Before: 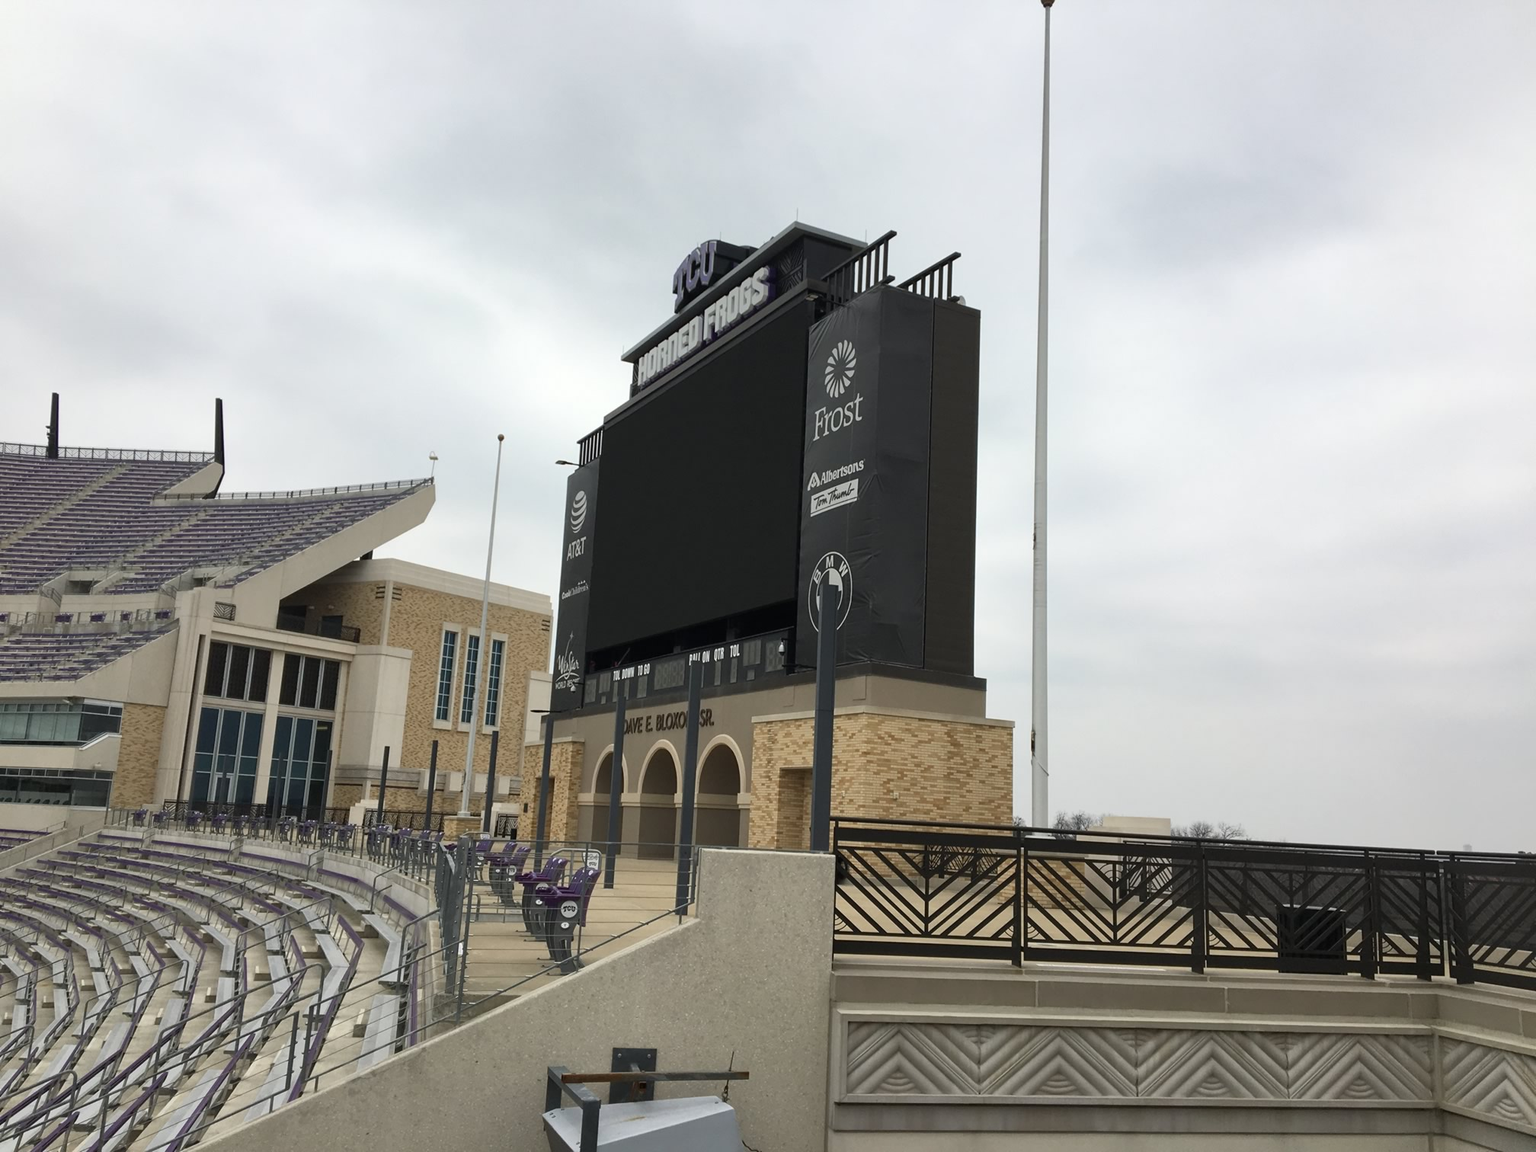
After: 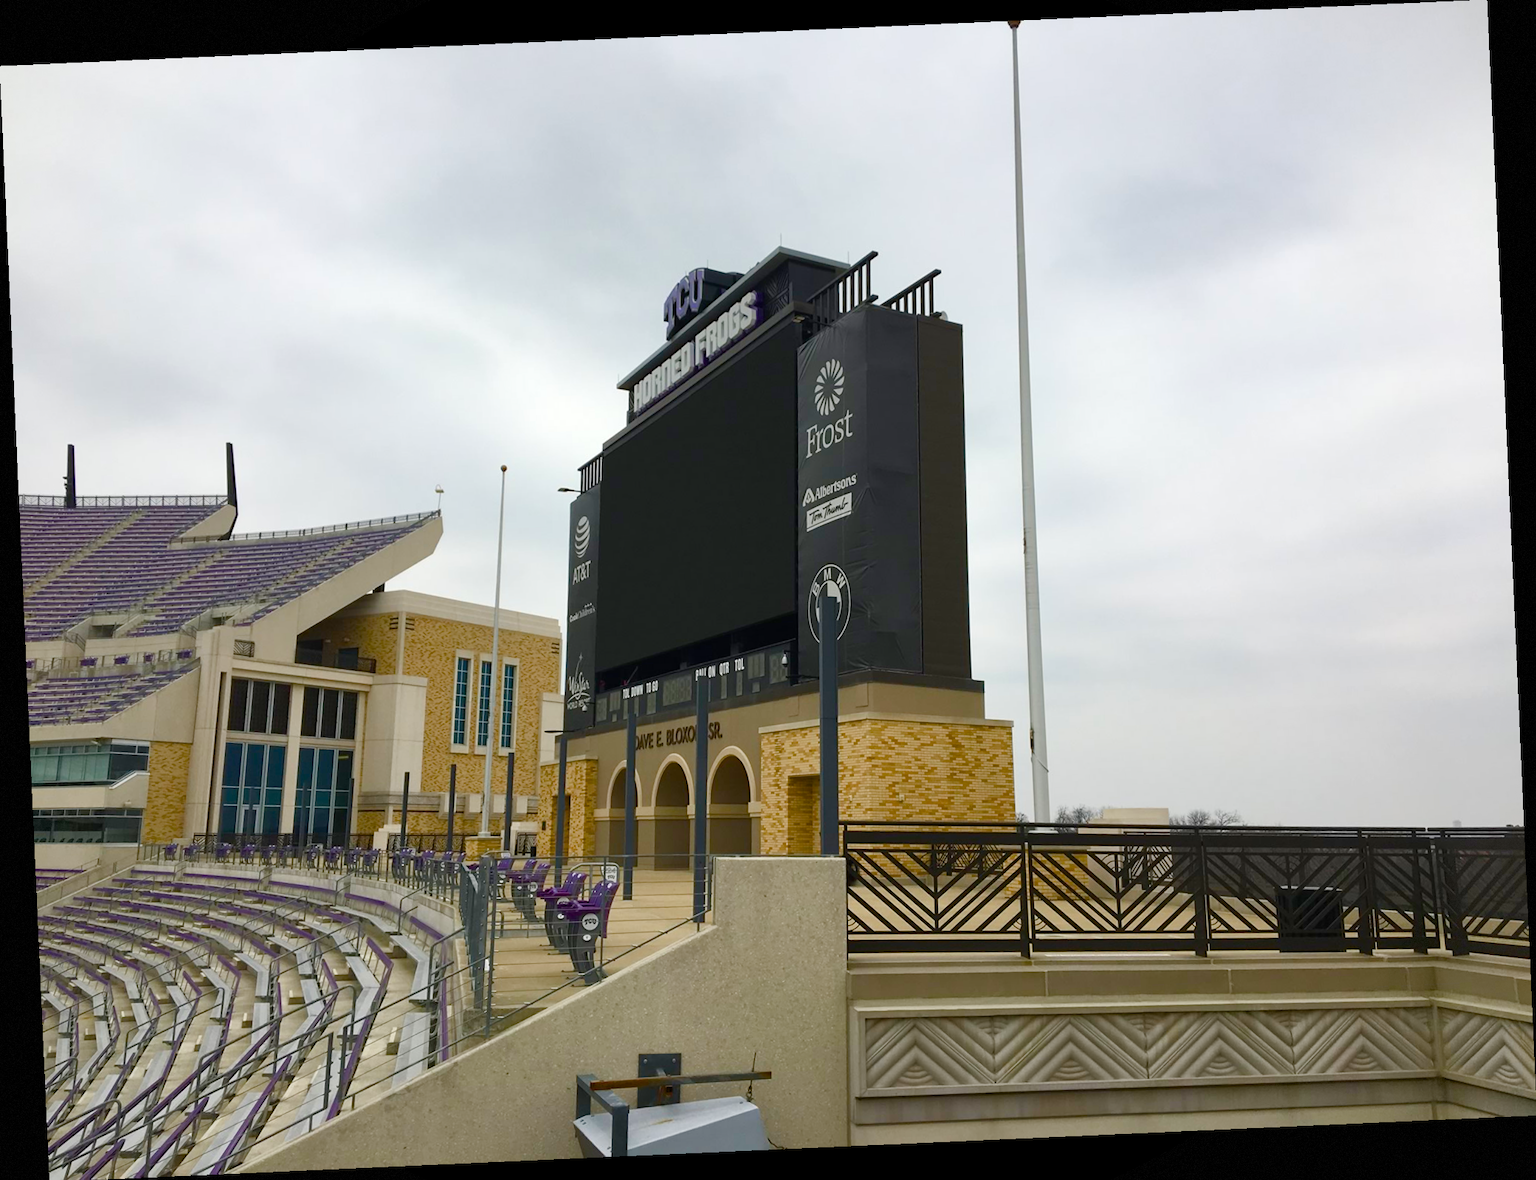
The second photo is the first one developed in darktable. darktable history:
color balance rgb: perceptual saturation grading › global saturation 24.74%, perceptual saturation grading › highlights -51.22%, perceptual saturation grading › mid-tones 19.16%, perceptual saturation grading › shadows 60.98%, global vibrance 50%
rotate and perspective: rotation -2.56°, automatic cropping off
vignetting: fall-off start 97.28%, fall-off radius 79%, brightness -0.462, saturation -0.3, width/height ratio 1.114, dithering 8-bit output, unbound false
